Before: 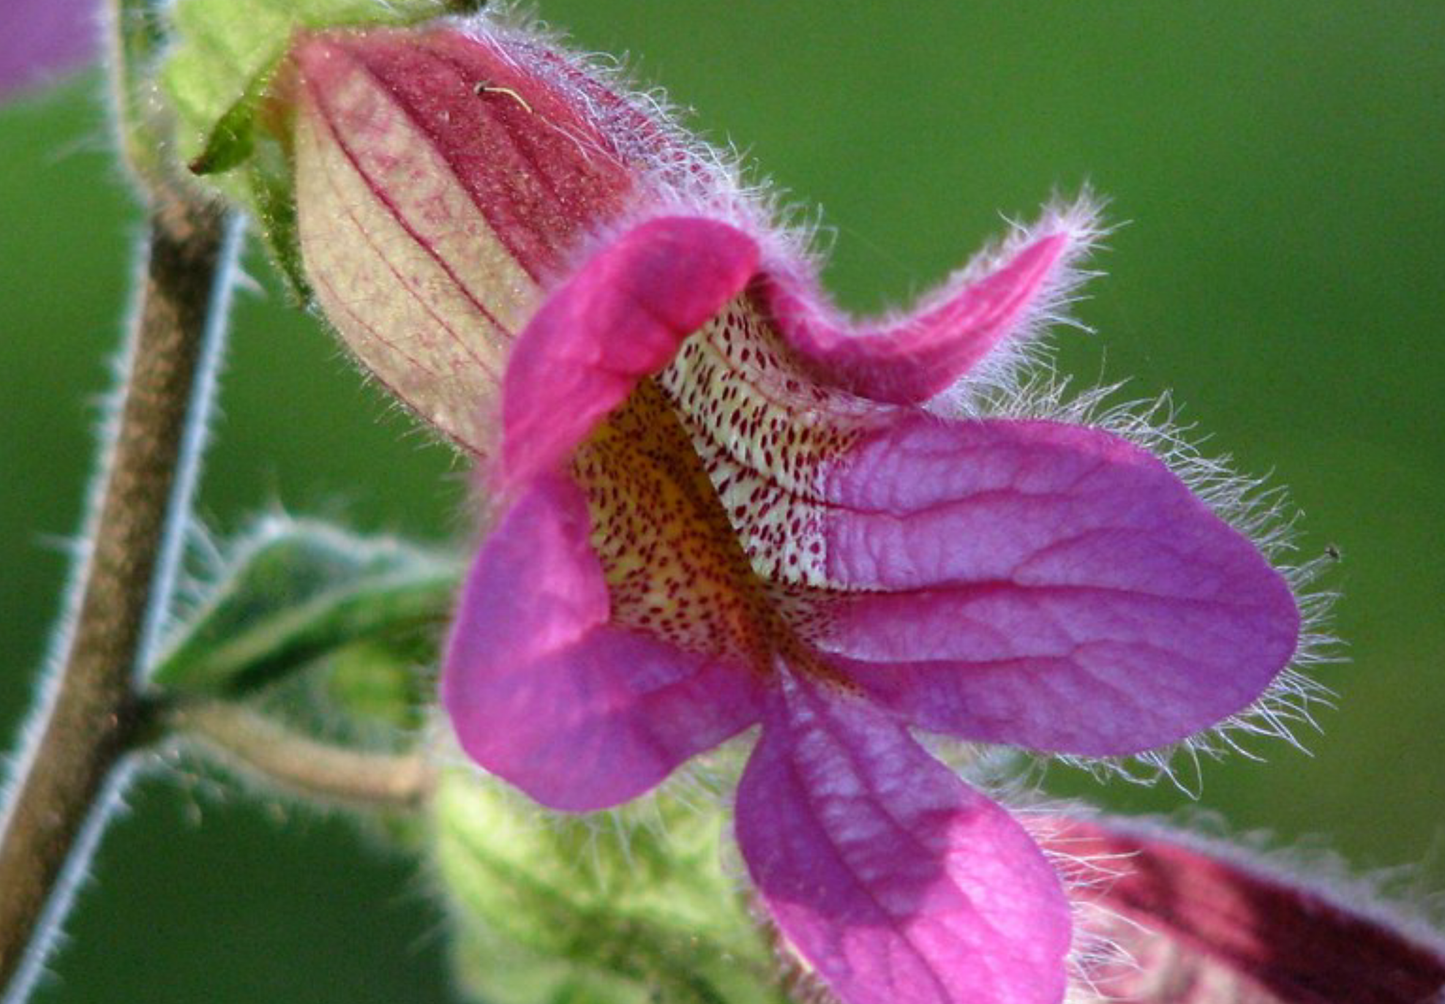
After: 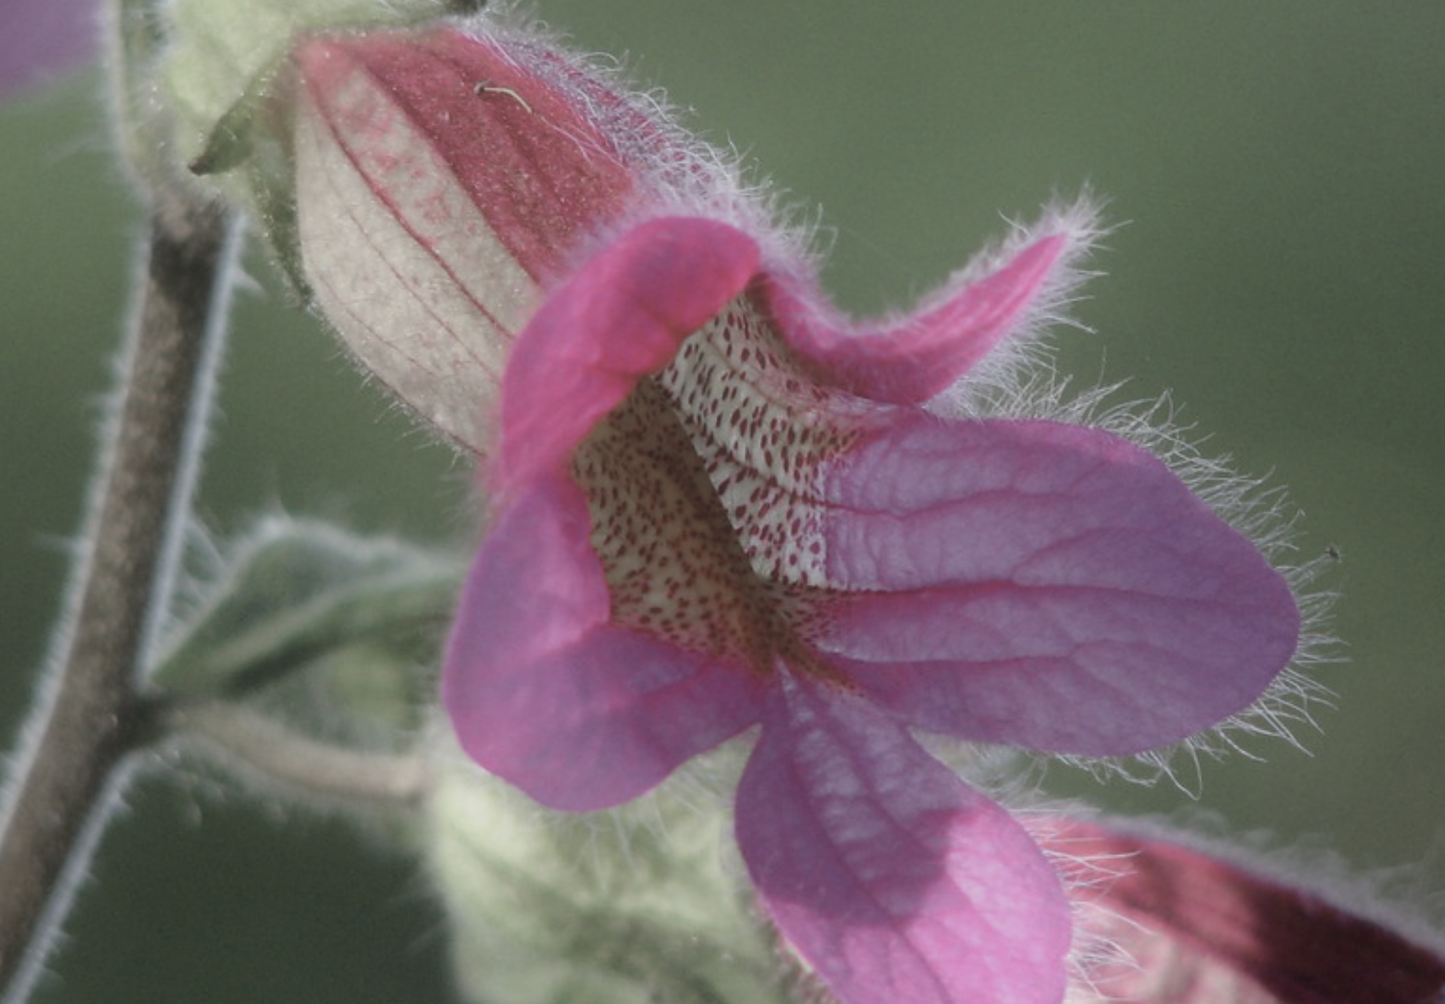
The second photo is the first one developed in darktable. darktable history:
contrast equalizer: octaves 7, y [[0.6 ×6], [0.55 ×6], [0 ×6], [0 ×6], [0 ×6]], mix -1
haze removal: strength -0.05
tone equalizer: on, module defaults
color zones: curves: ch1 [(0, 0.34) (0.143, 0.164) (0.286, 0.152) (0.429, 0.176) (0.571, 0.173) (0.714, 0.188) (0.857, 0.199) (1, 0.34)]
